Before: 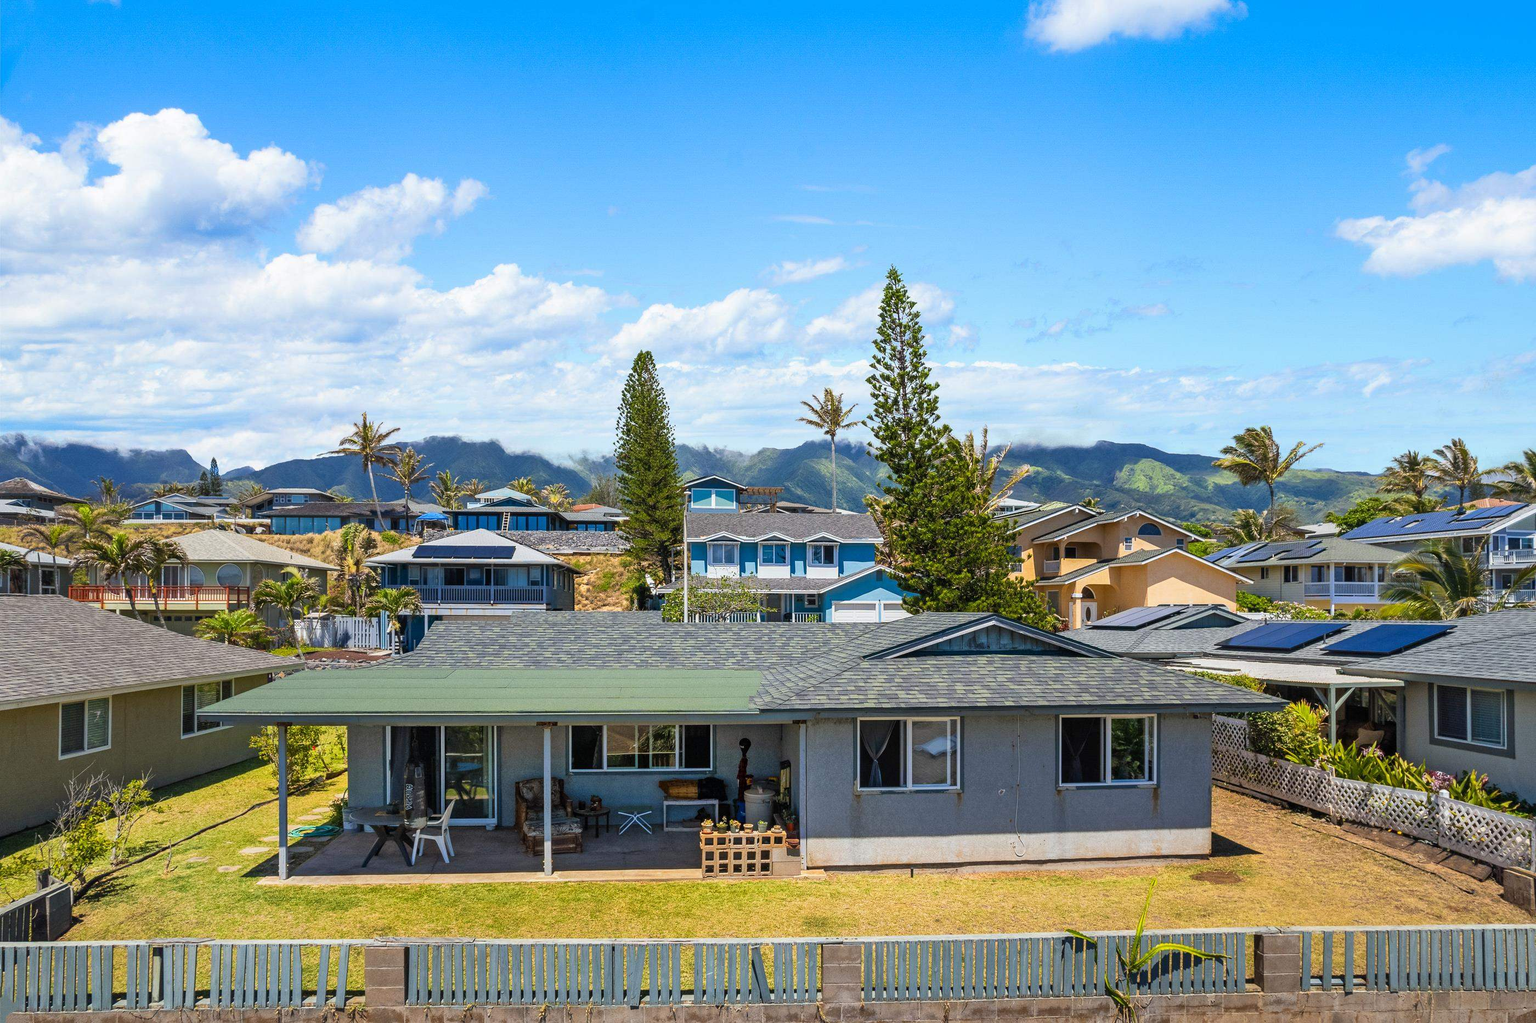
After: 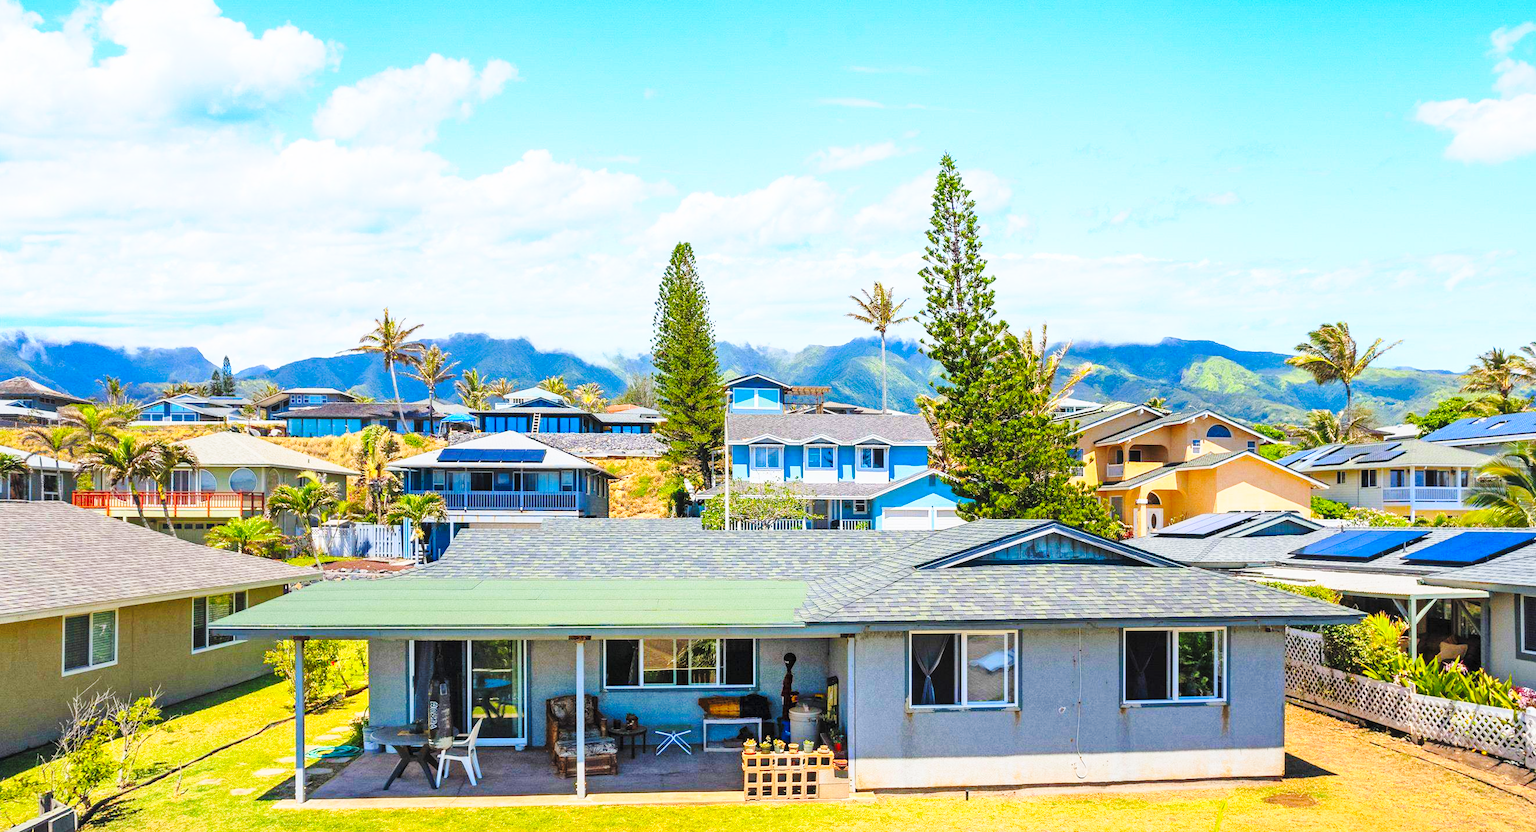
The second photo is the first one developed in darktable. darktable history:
base curve: curves: ch0 [(0, 0) (0.028, 0.03) (0.121, 0.232) (0.46, 0.748) (0.859, 0.968) (1, 1)], preserve colors none
contrast brightness saturation: contrast 0.069, brightness 0.174, saturation 0.402
crop and rotate: angle 0.029°, top 11.995%, right 5.622%, bottom 11.207%
